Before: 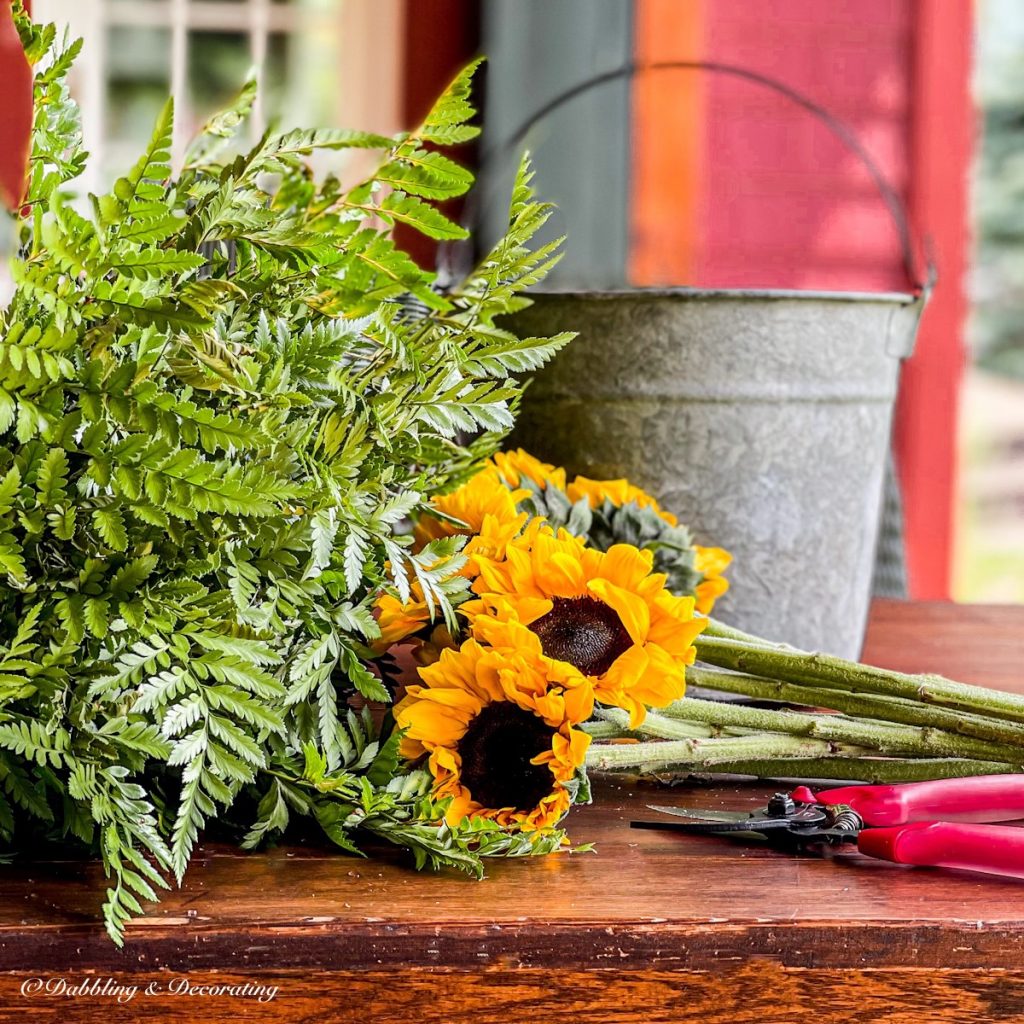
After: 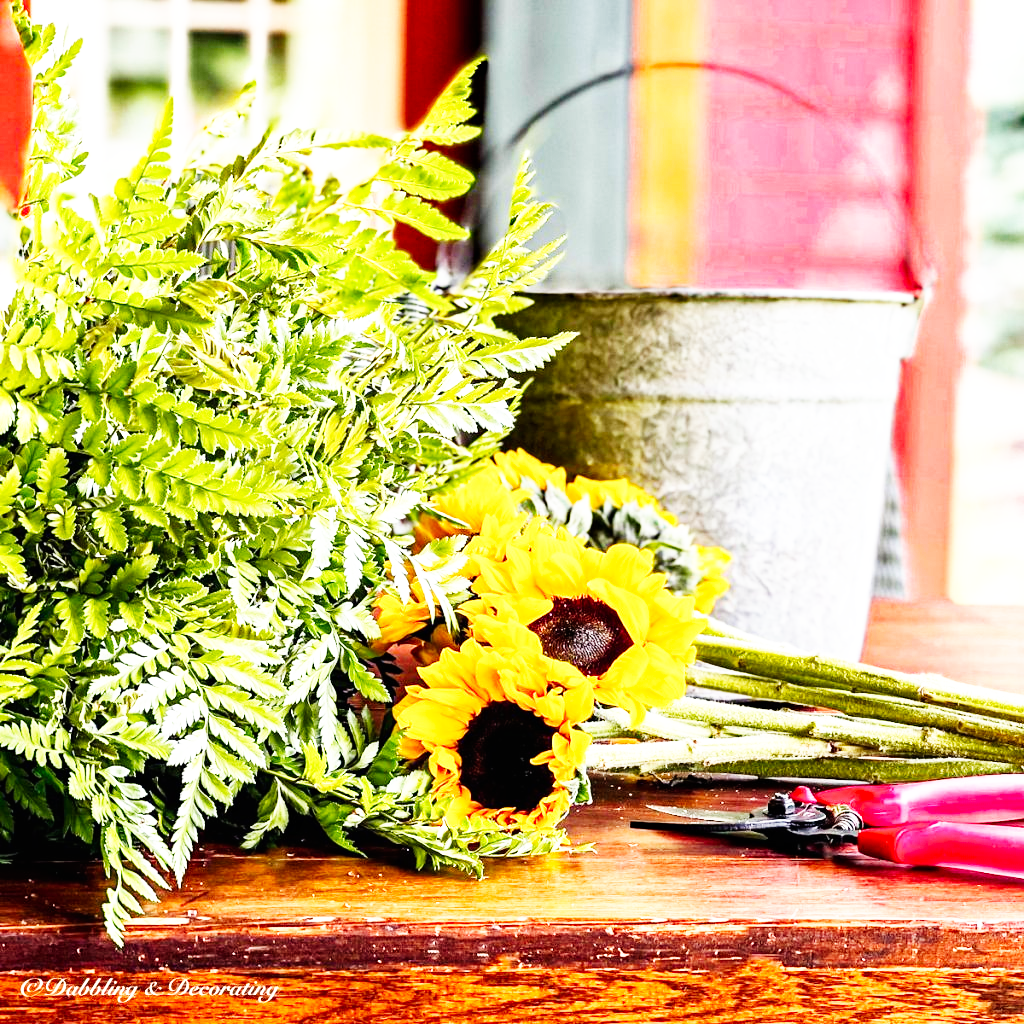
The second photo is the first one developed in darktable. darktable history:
haze removal: compatibility mode true, adaptive false
base curve: curves: ch0 [(0, 0) (0.007, 0.004) (0.027, 0.03) (0.046, 0.07) (0.207, 0.54) (0.442, 0.872) (0.673, 0.972) (1, 1)], preserve colors none
exposure: black level correction 0, exposure 0.498 EV, compensate highlight preservation false
